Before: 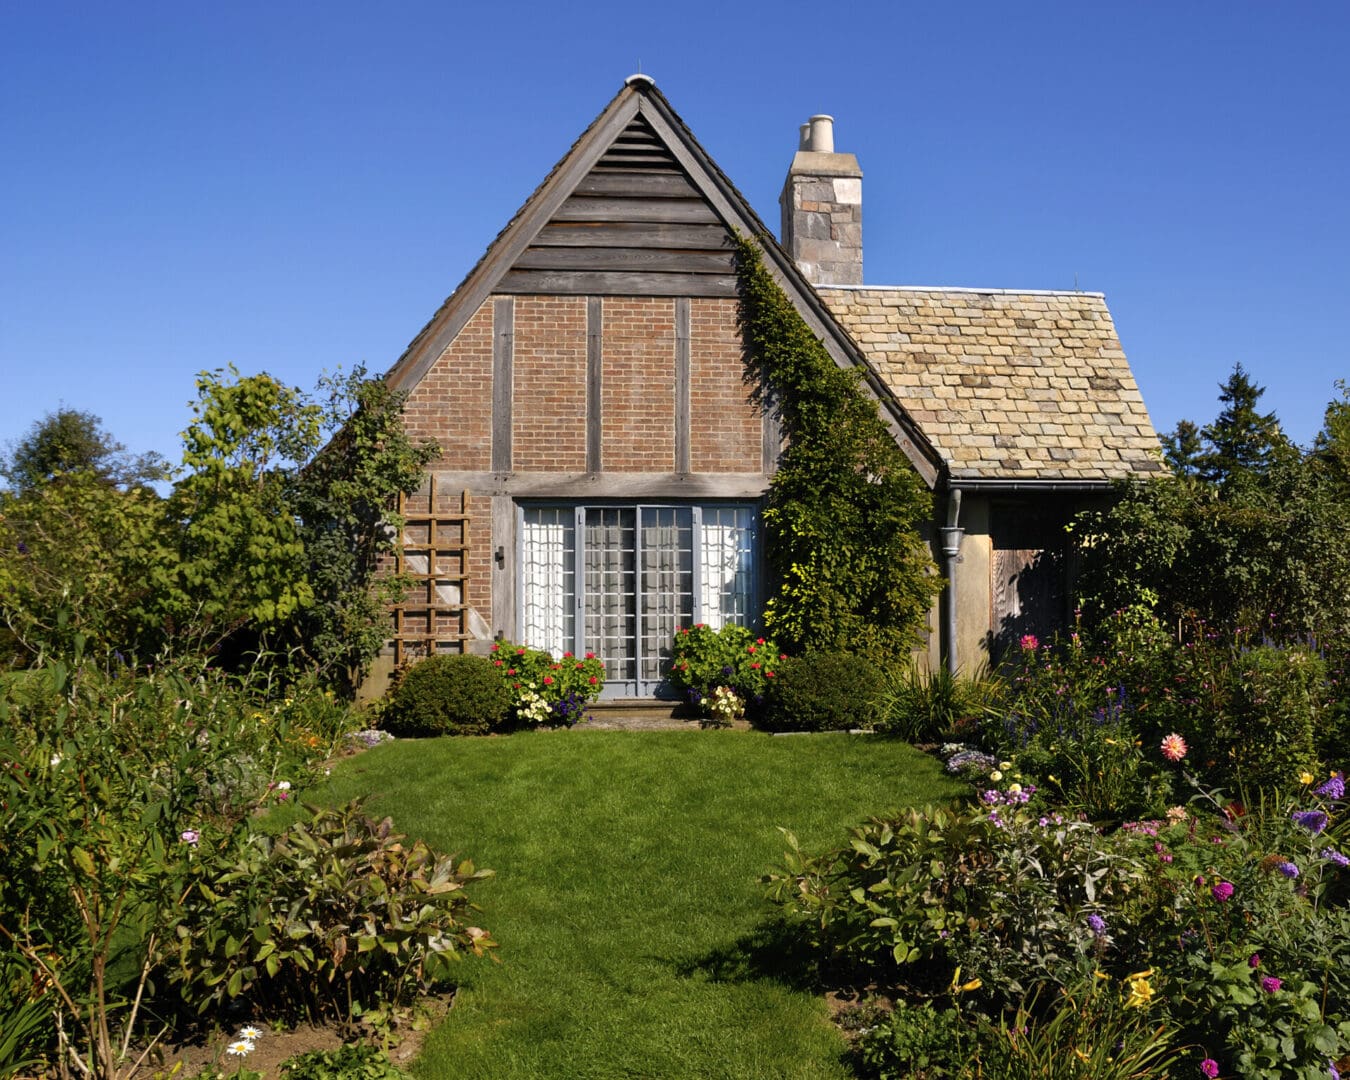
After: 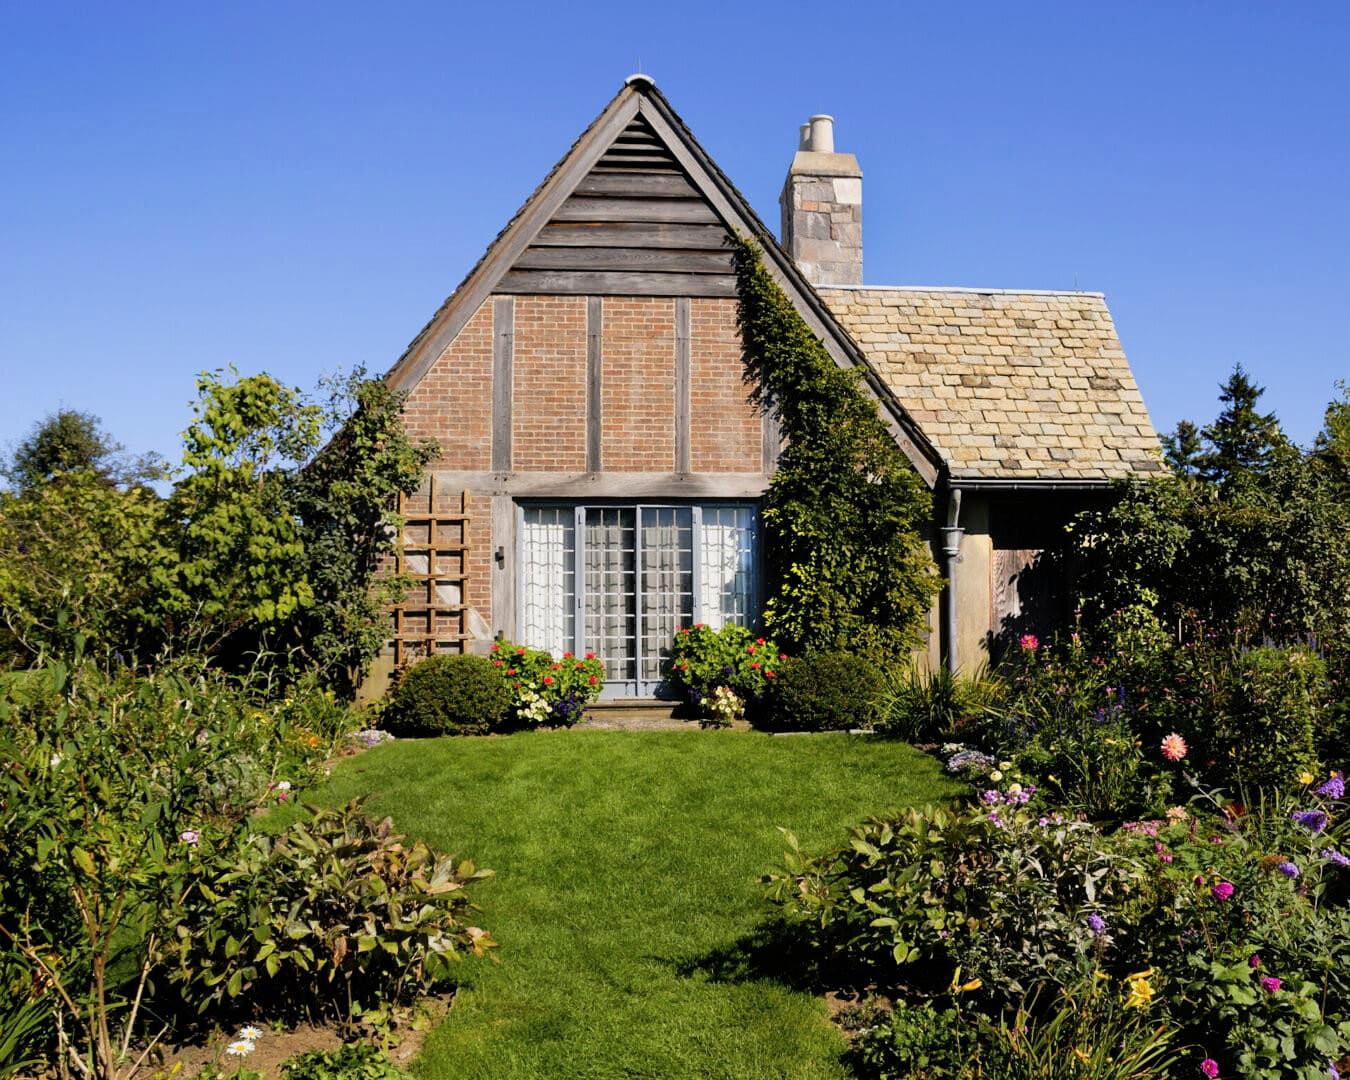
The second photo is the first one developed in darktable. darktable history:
levels: levels [0, 0.435, 0.917]
filmic rgb: black relative exposure -7.65 EV, white relative exposure 4.56 EV, hardness 3.61, contrast 1.05
